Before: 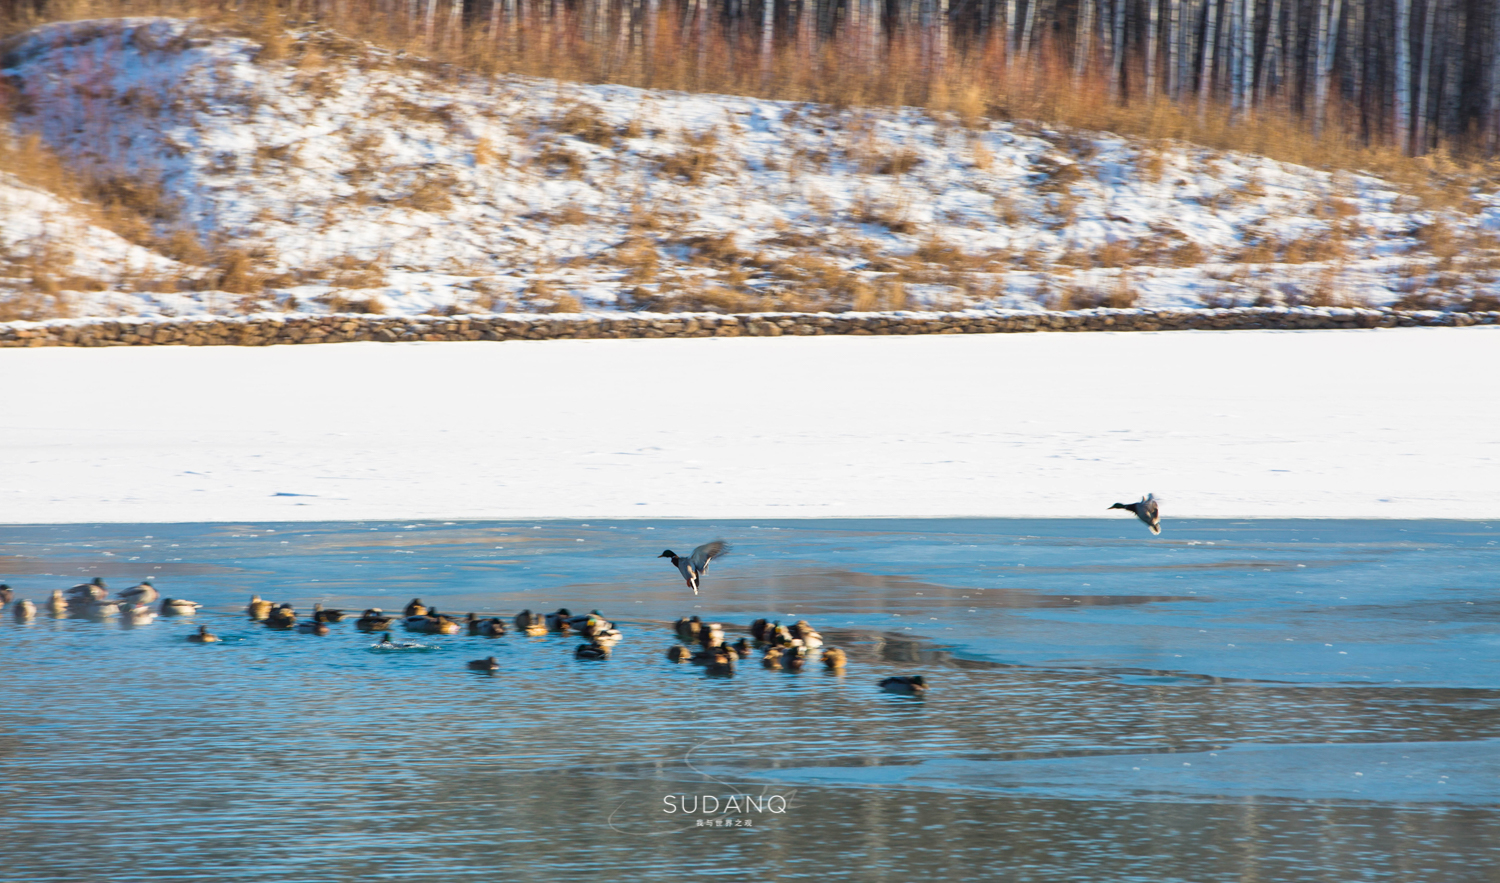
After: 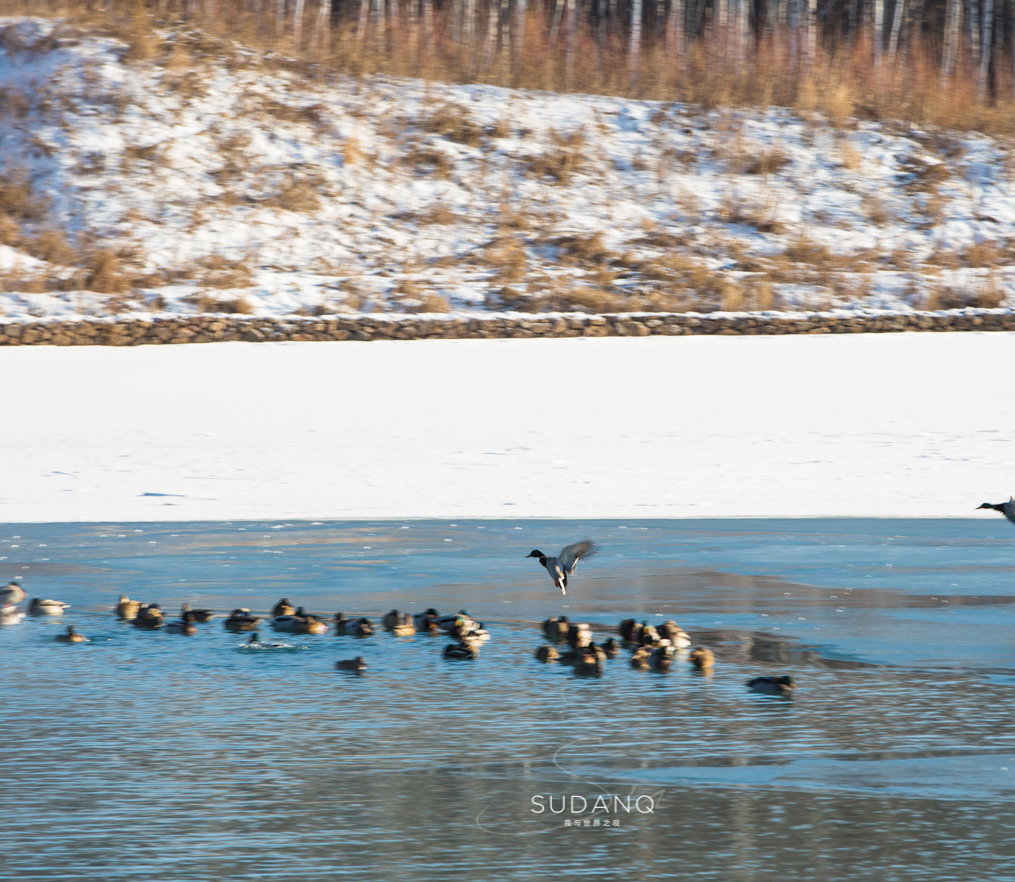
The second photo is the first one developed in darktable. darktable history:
color correction: highlights b* 0.043, saturation 0.828
crop and rotate: left 8.827%, right 23.451%
